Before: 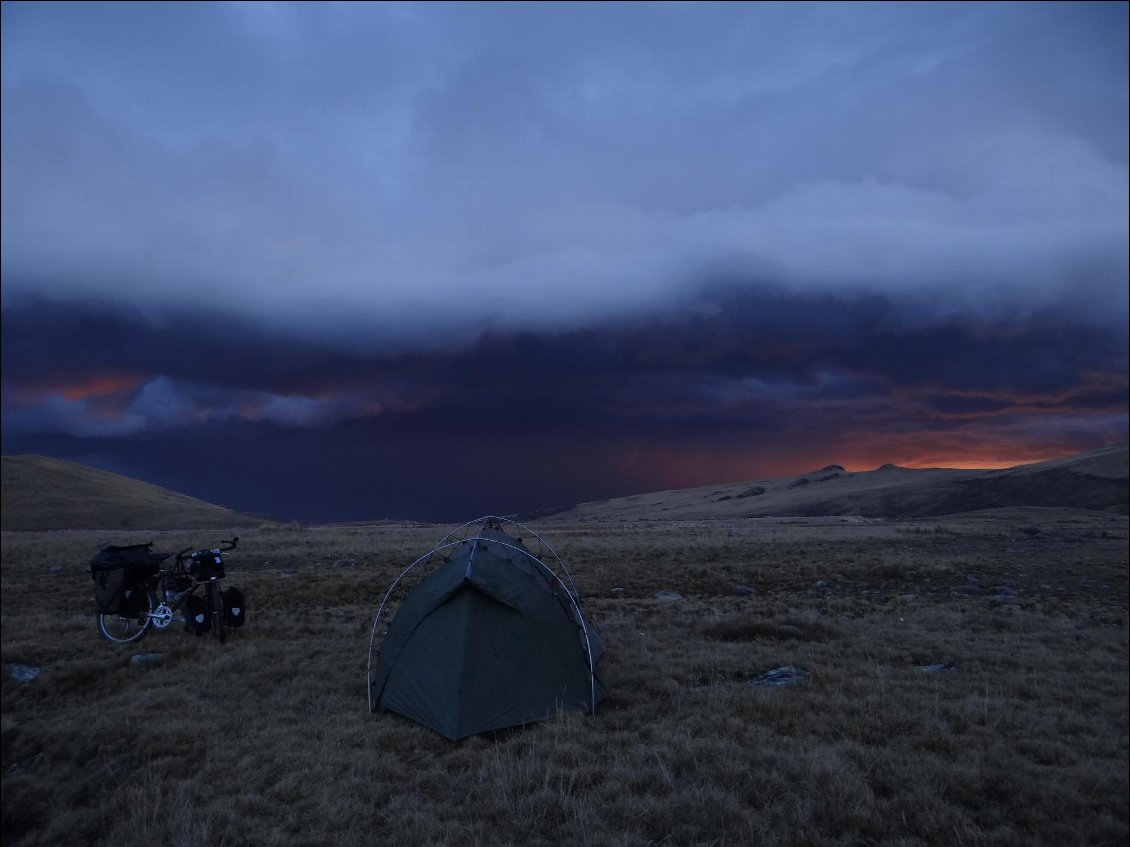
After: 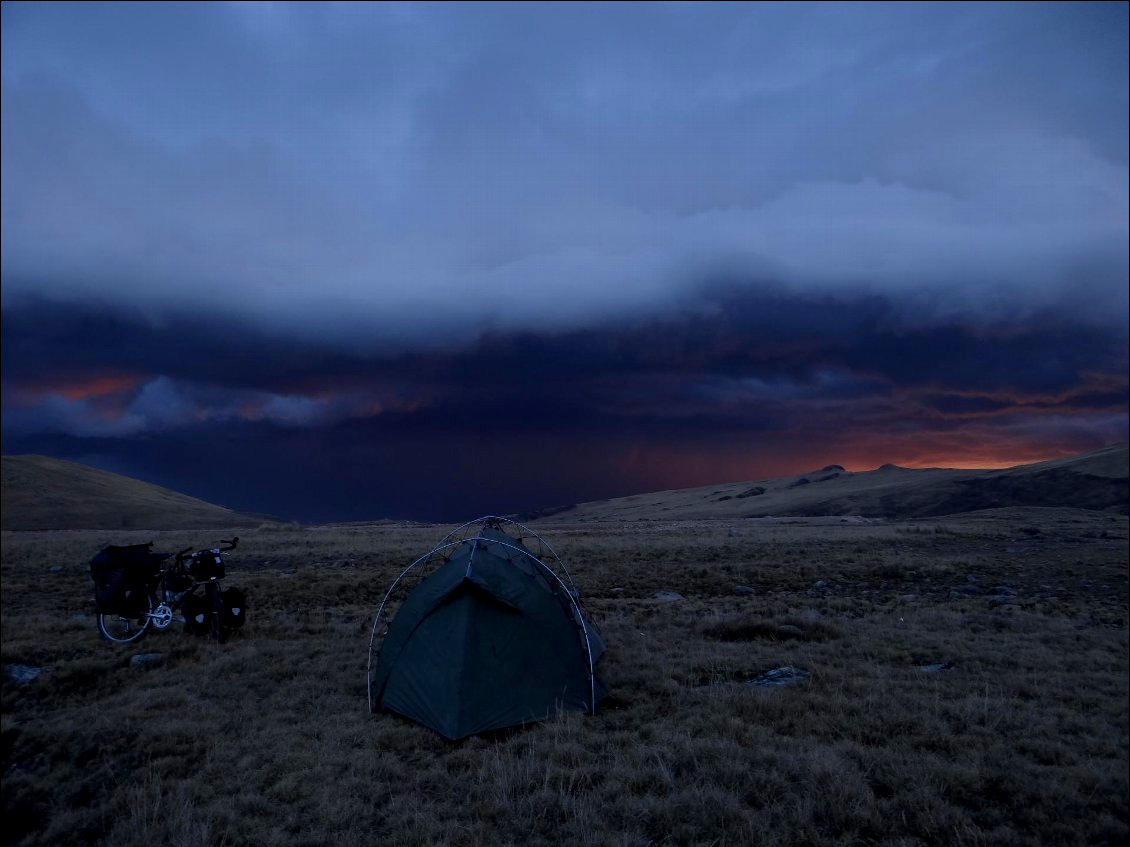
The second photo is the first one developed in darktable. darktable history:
exposure: black level correction 0.006, exposure -0.226 EV, compensate highlight preservation false
color correction: highlights a* -0.137, highlights b* -5.91, shadows a* -0.137, shadows b* -0.137
bloom: size 5%, threshold 95%, strength 15%
